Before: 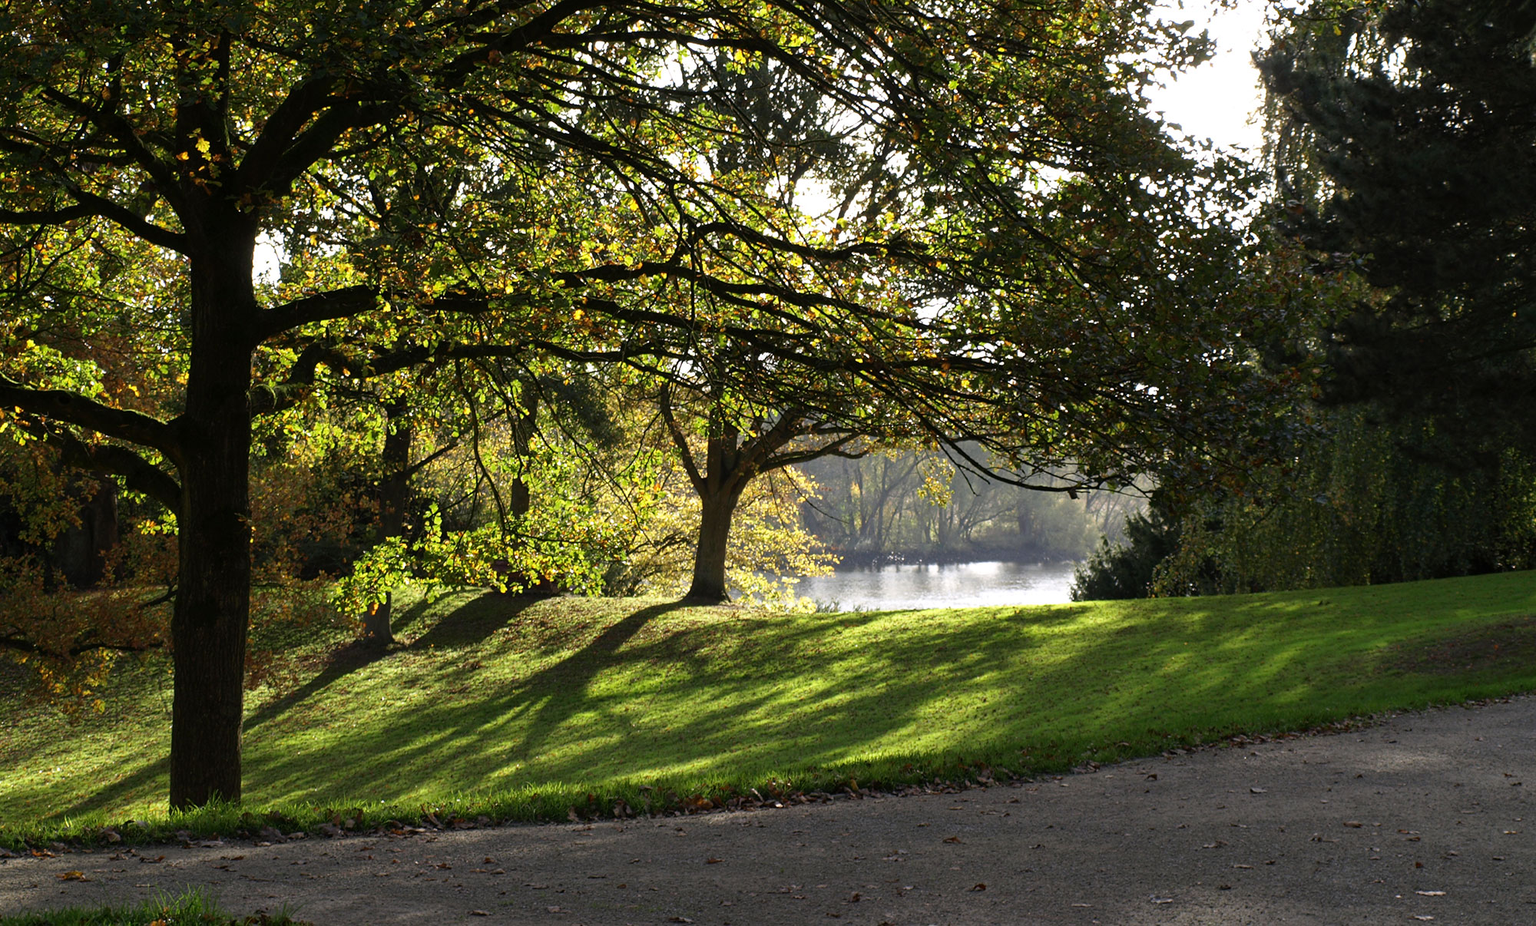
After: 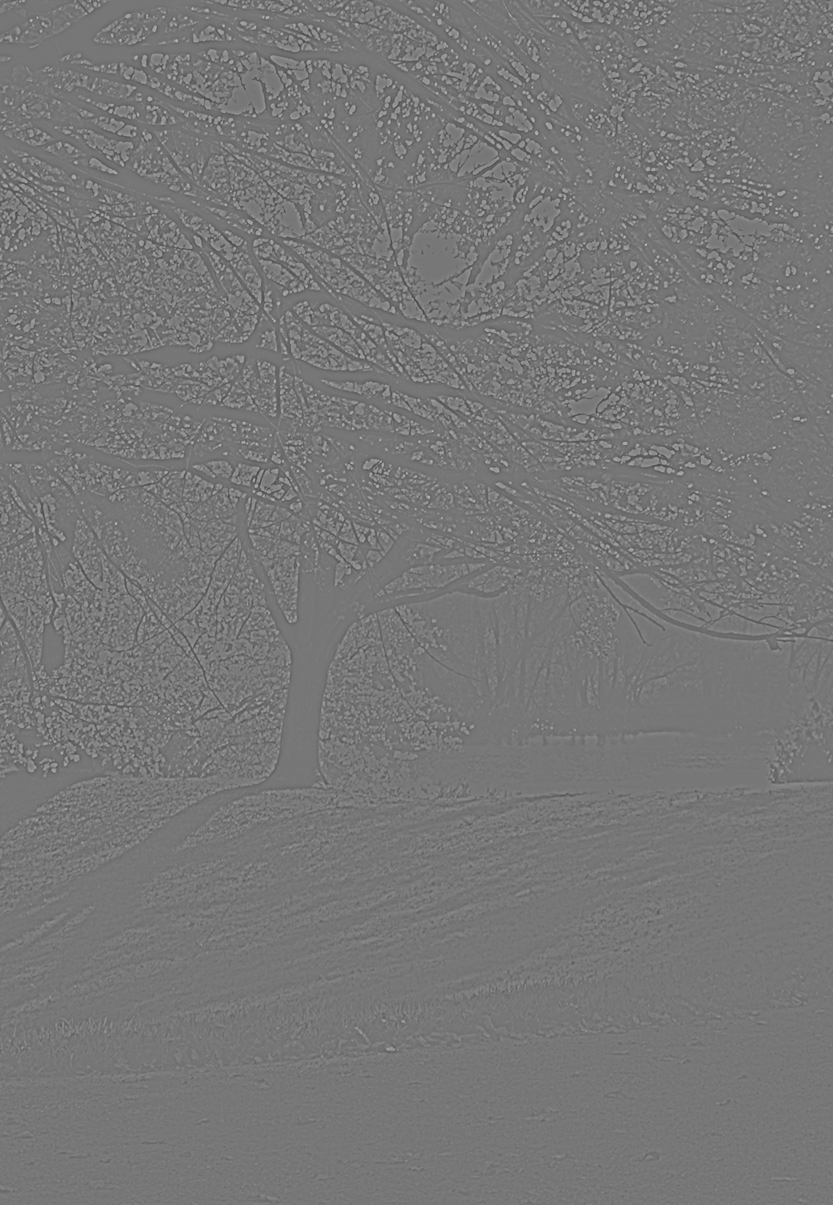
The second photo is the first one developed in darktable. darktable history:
highpass: sharpness 5.84%, contrast boost 8.44%
crop: left 31.229%, right 27.105%
